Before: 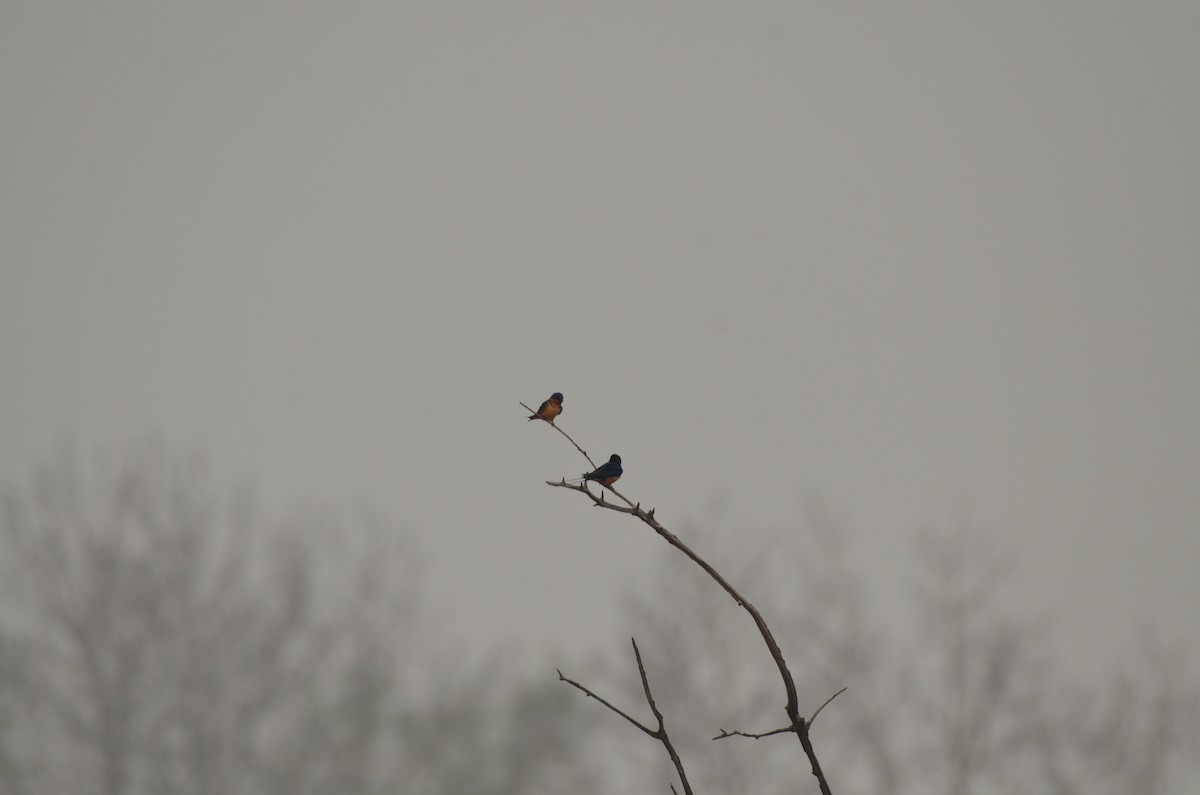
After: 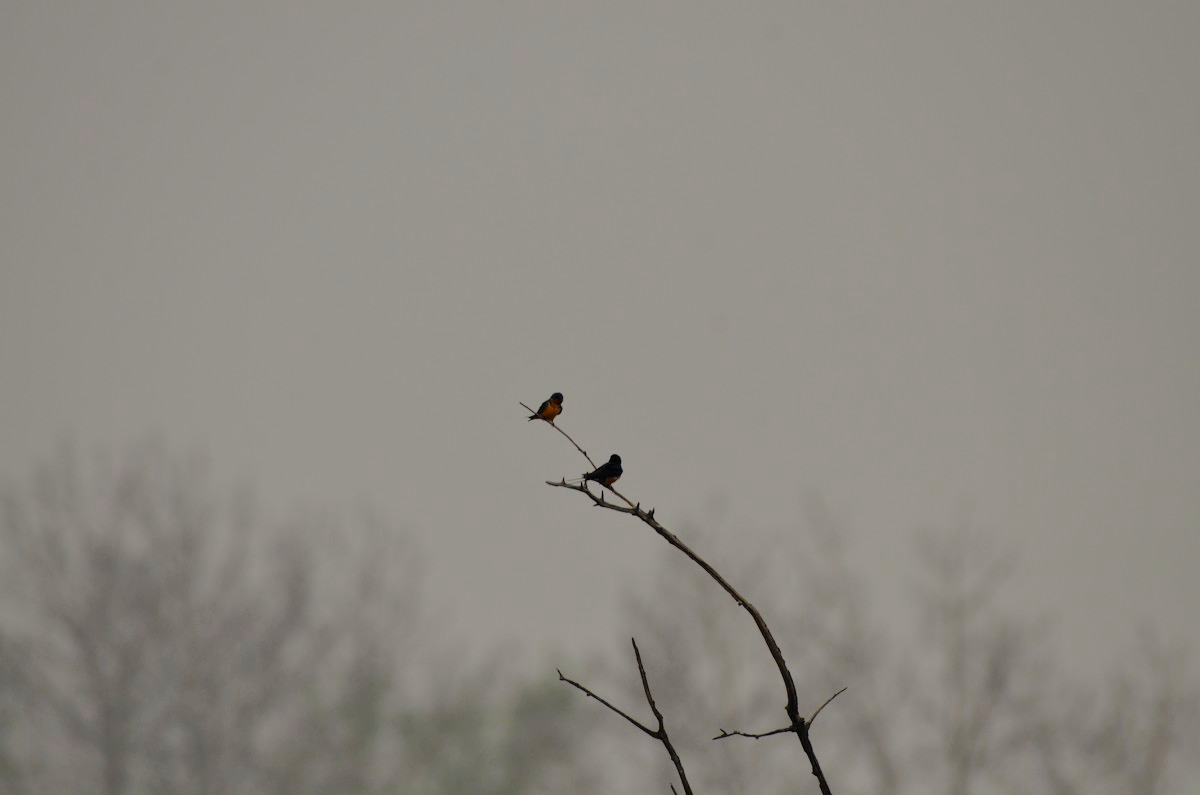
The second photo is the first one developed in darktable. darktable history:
contrast brightness saturation: contrast 0.078, saturation 0.2
tone curve: curves: ch0 [(0, 0) (0.915, 0.89) (1, 1)], color space Lab, independent channels, preserve colors none
filmic rgb: black relative exposure -7.34 EV, white relative exposure 5.1 EV, threshold 5.97 EV, hardness 3.21, add noise in highlights 0.001, color science v3 (2019), use custom middle-gray values true, contrast in highlights soft, enable highlight reconstruction true
color balance rgb: highlights gain › chroma 0.177%, highlights gain › hue 331.1°, perceptual saturation grading › global saturation 19.828%, global vibrance 9.551%, contrast 15.636%, saturation formula JzAzBz (2021)
